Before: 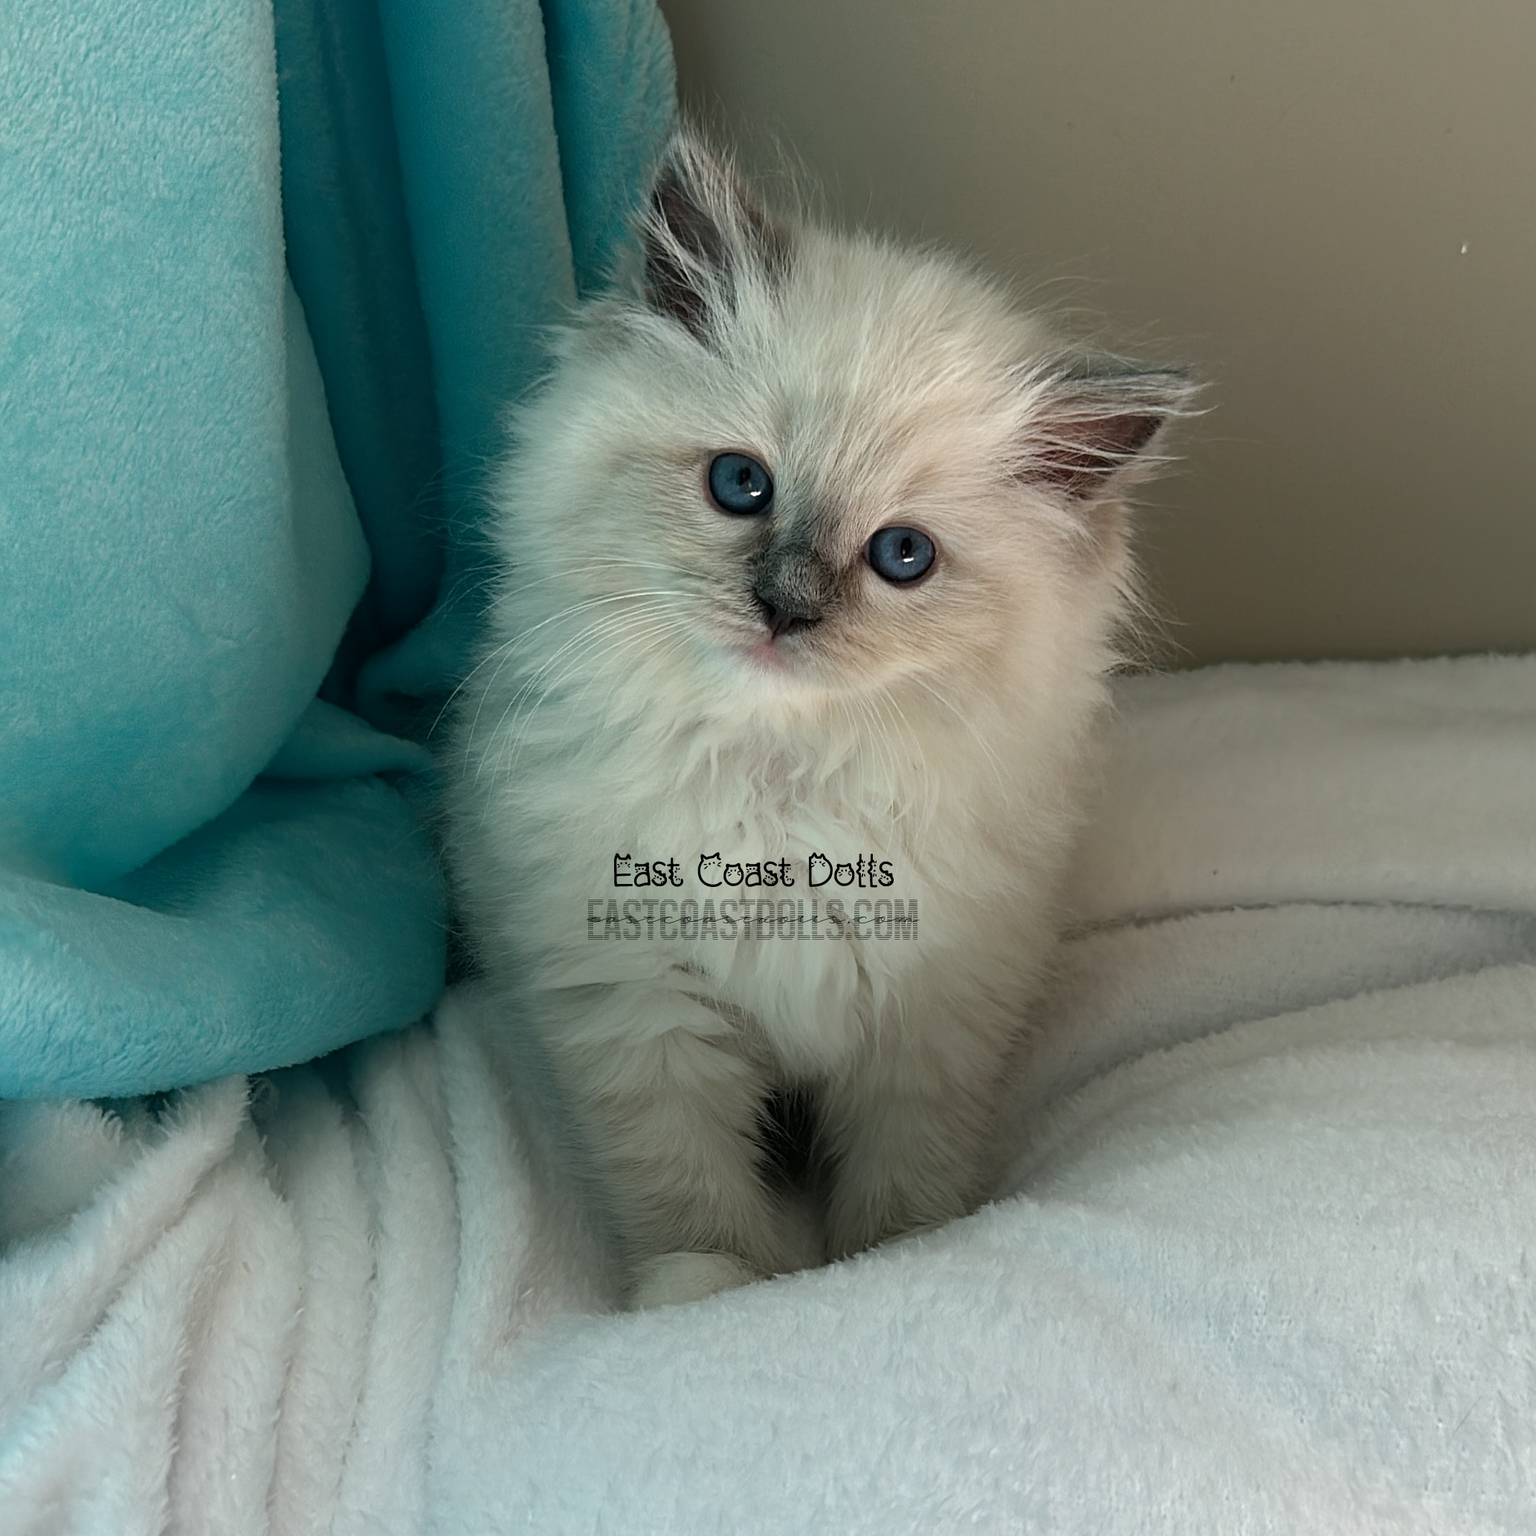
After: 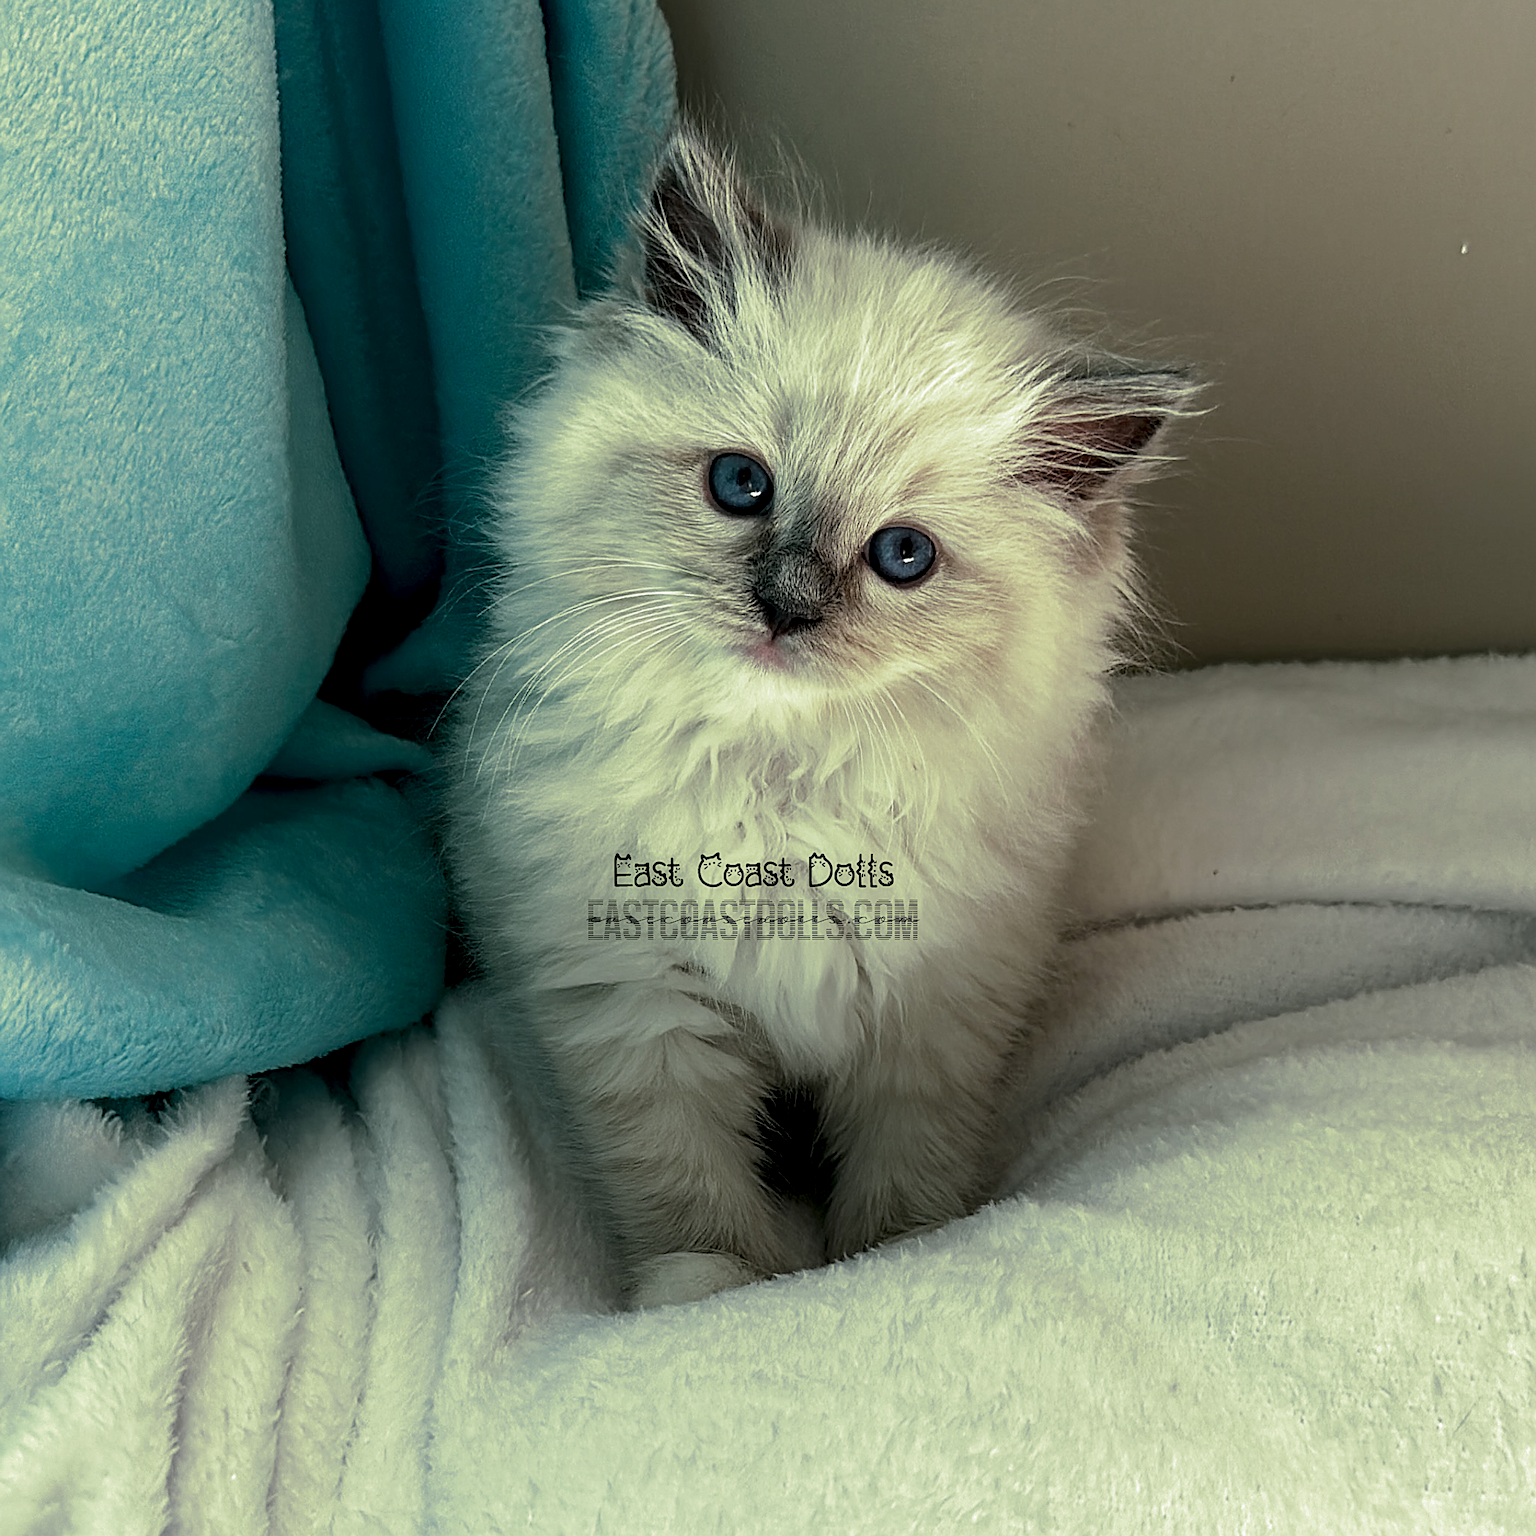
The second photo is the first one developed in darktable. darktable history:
local contrast: detail 150%
split-toning: shadows › hue 290.82°, shadows › saturation 0.34, highlights › saturation 0.38, balance 0, compress 50%
sharpen: on, module defaults
